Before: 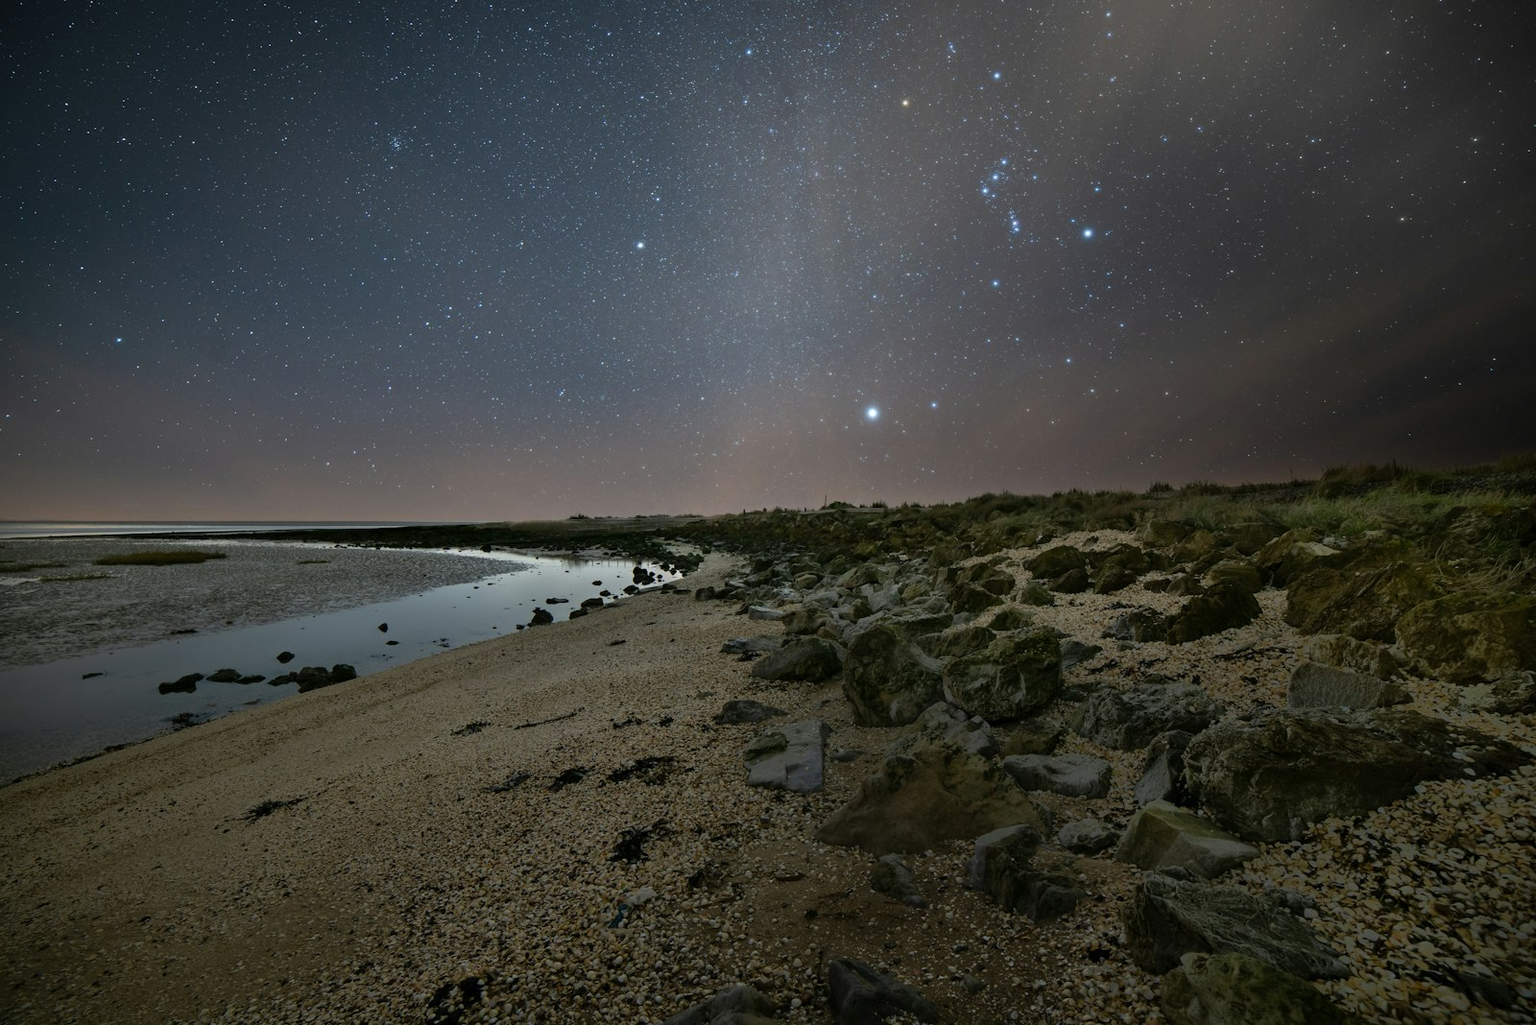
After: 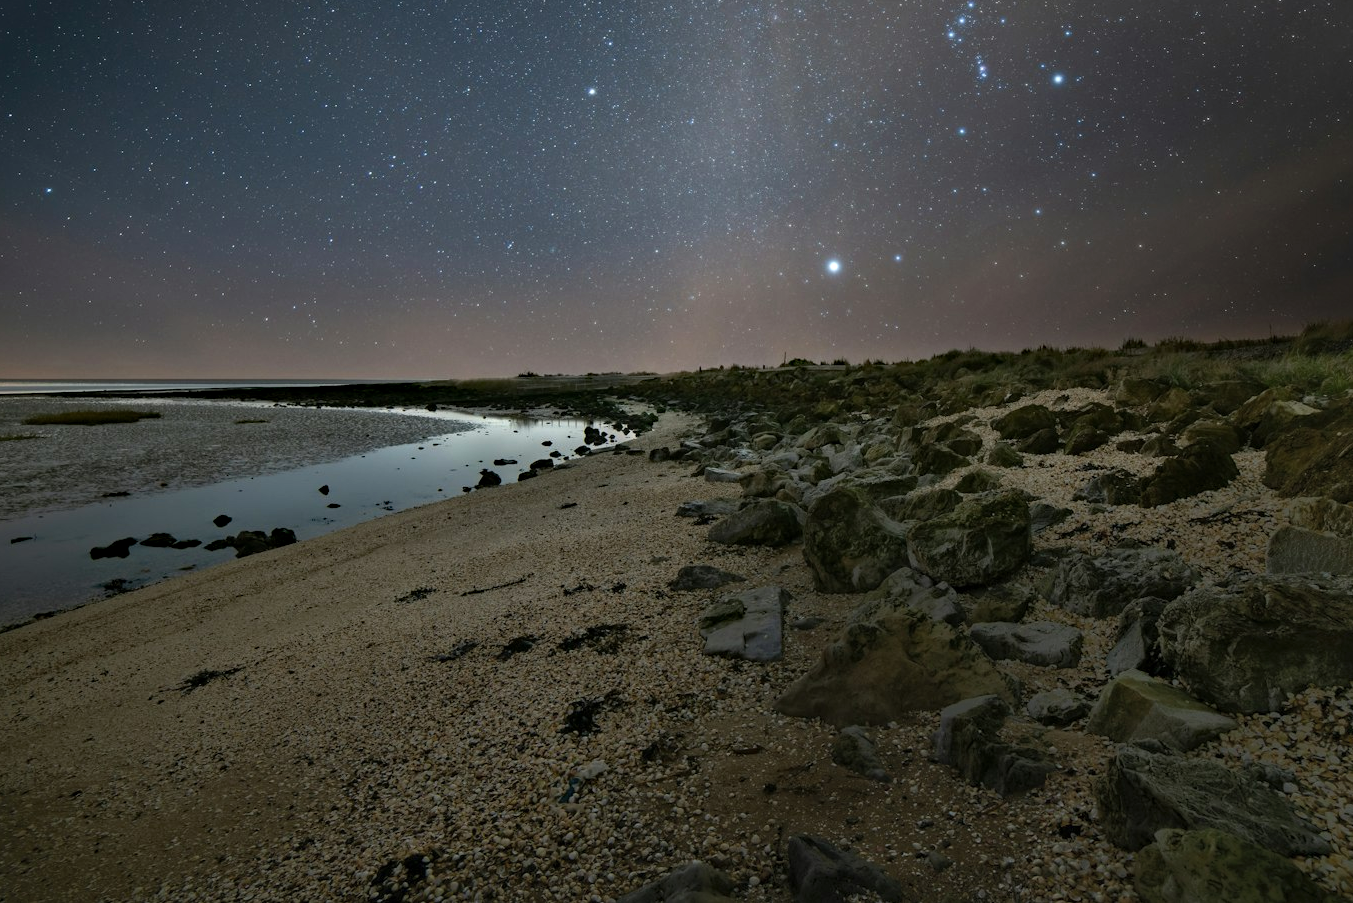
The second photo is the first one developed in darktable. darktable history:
haze removal: compatibility mode true, adaptive false
color zones: curves: ch1 [(0, 0.469) (0.001, 0.469) (0.12, 0.446) (0.248, 0.469) (0.5, 0.5) (0.748, 0.5) (0.999, 0.469) (1, 0.469)]
shadows and highlights: shadows 61.46, white point adjustment 0.378, highlights -33.24, compress 83.49%
crop and rotate: left 4.734%, top 15.38%, right 10.661%
